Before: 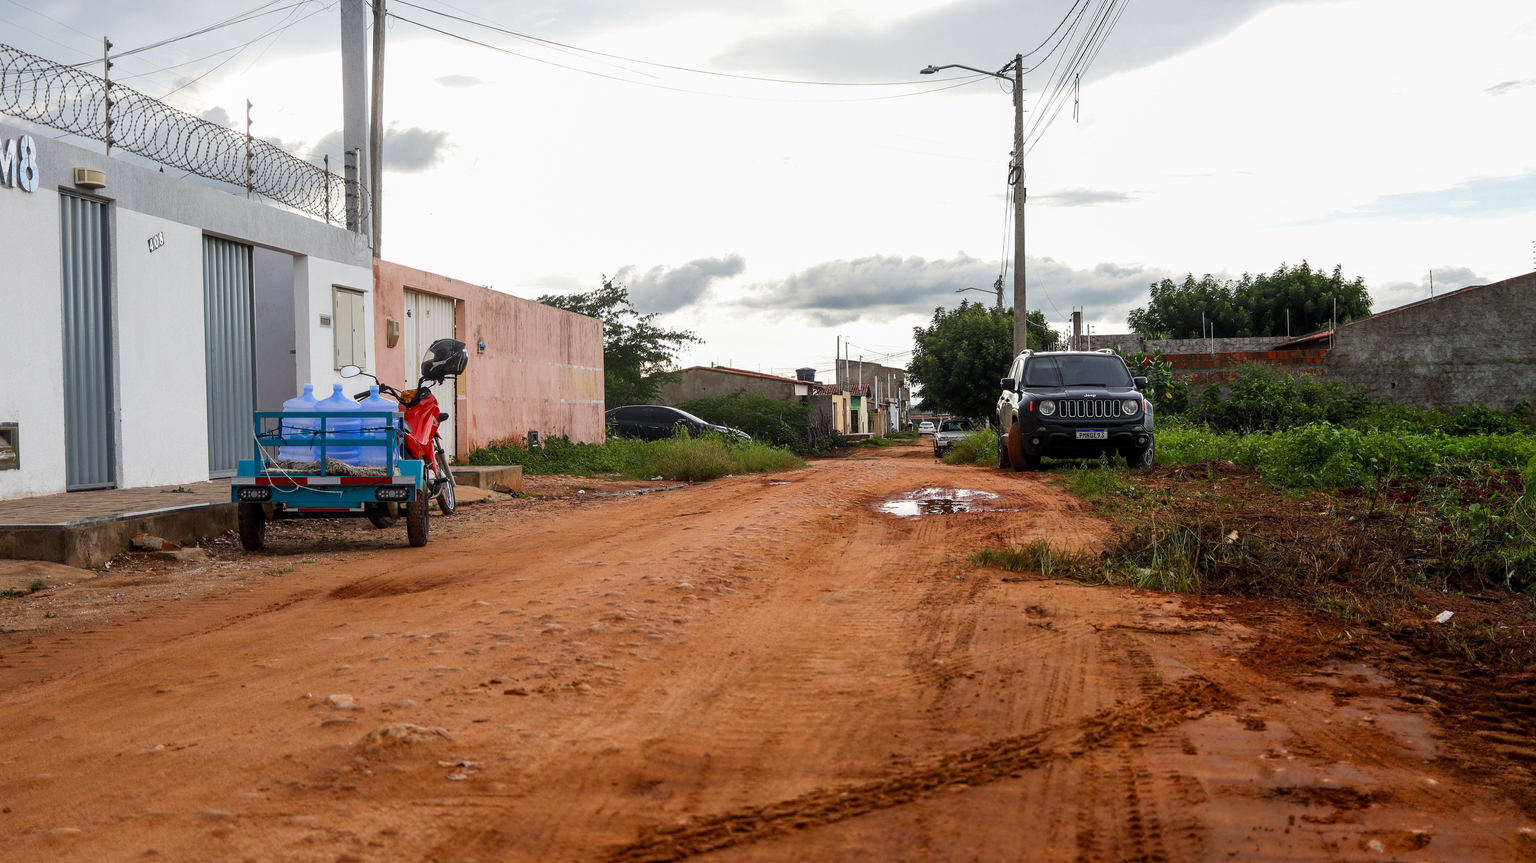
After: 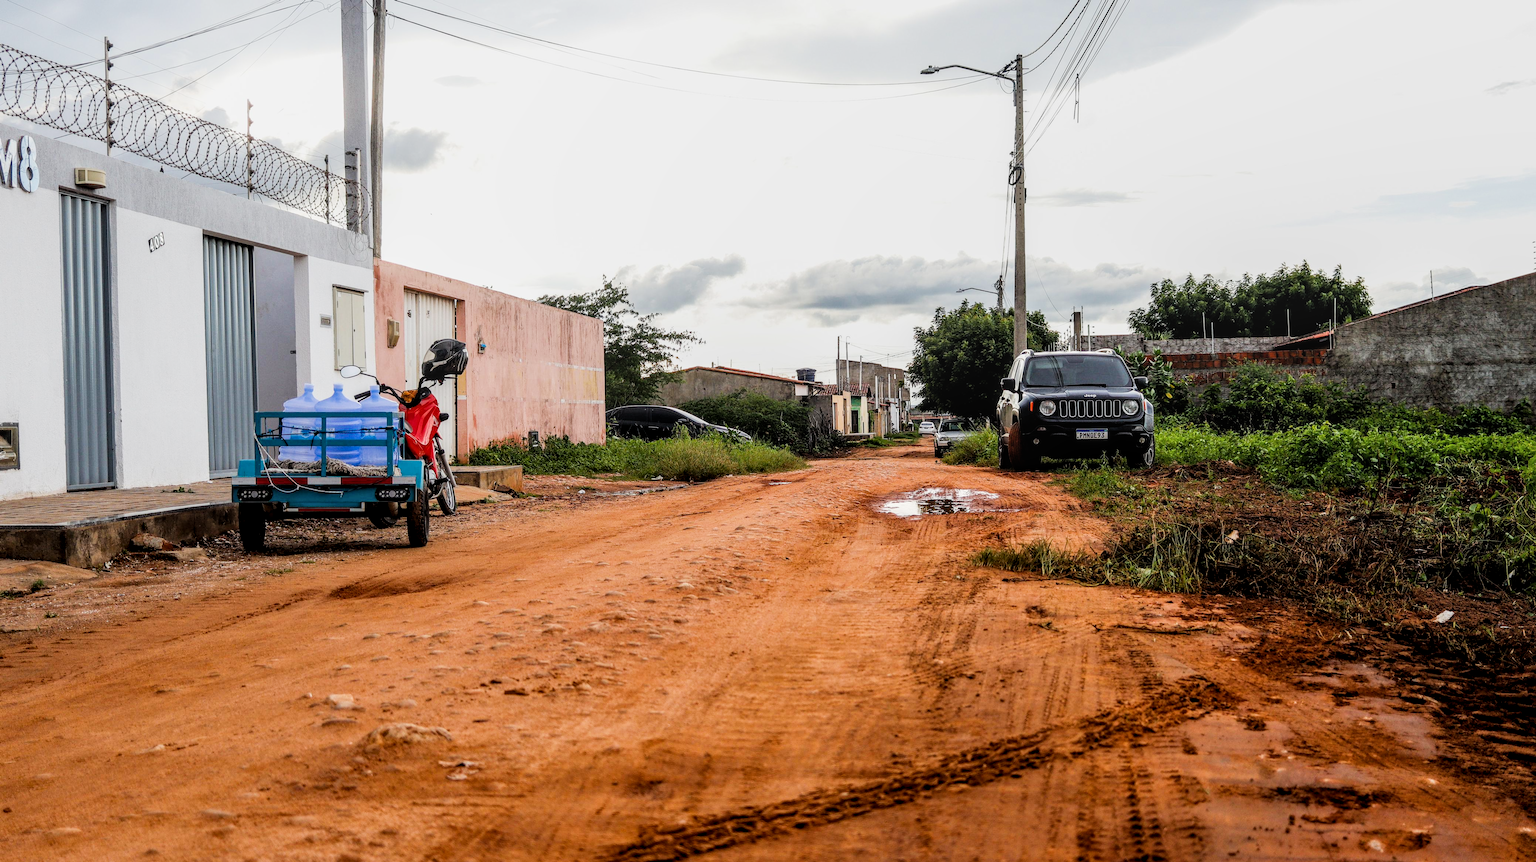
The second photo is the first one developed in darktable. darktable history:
filmic rgb: black relative exposure -5 EV, hardness 2.88, contrast 1.2, highlights saturation mix -30%
exposure: black level correction 0, exposure 0.5 EV, compensate highlight preservation false
color balance rgb: perceptual saturation grading › global saturation 10%, global vibrance 10%
local contrast: on, module defaults
